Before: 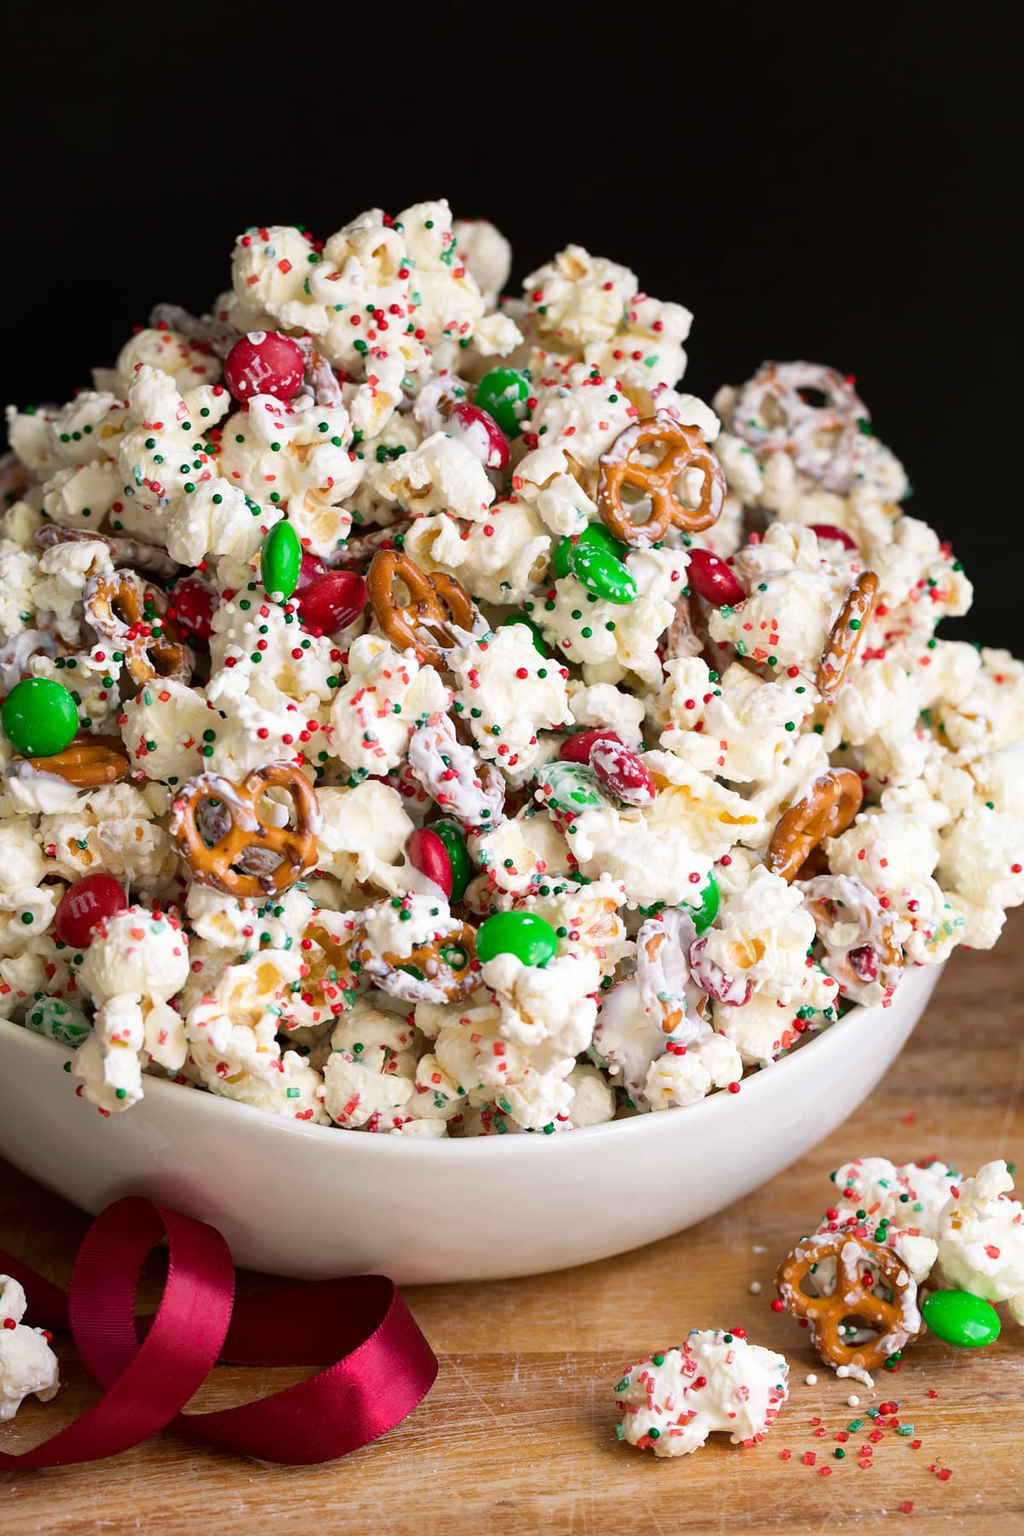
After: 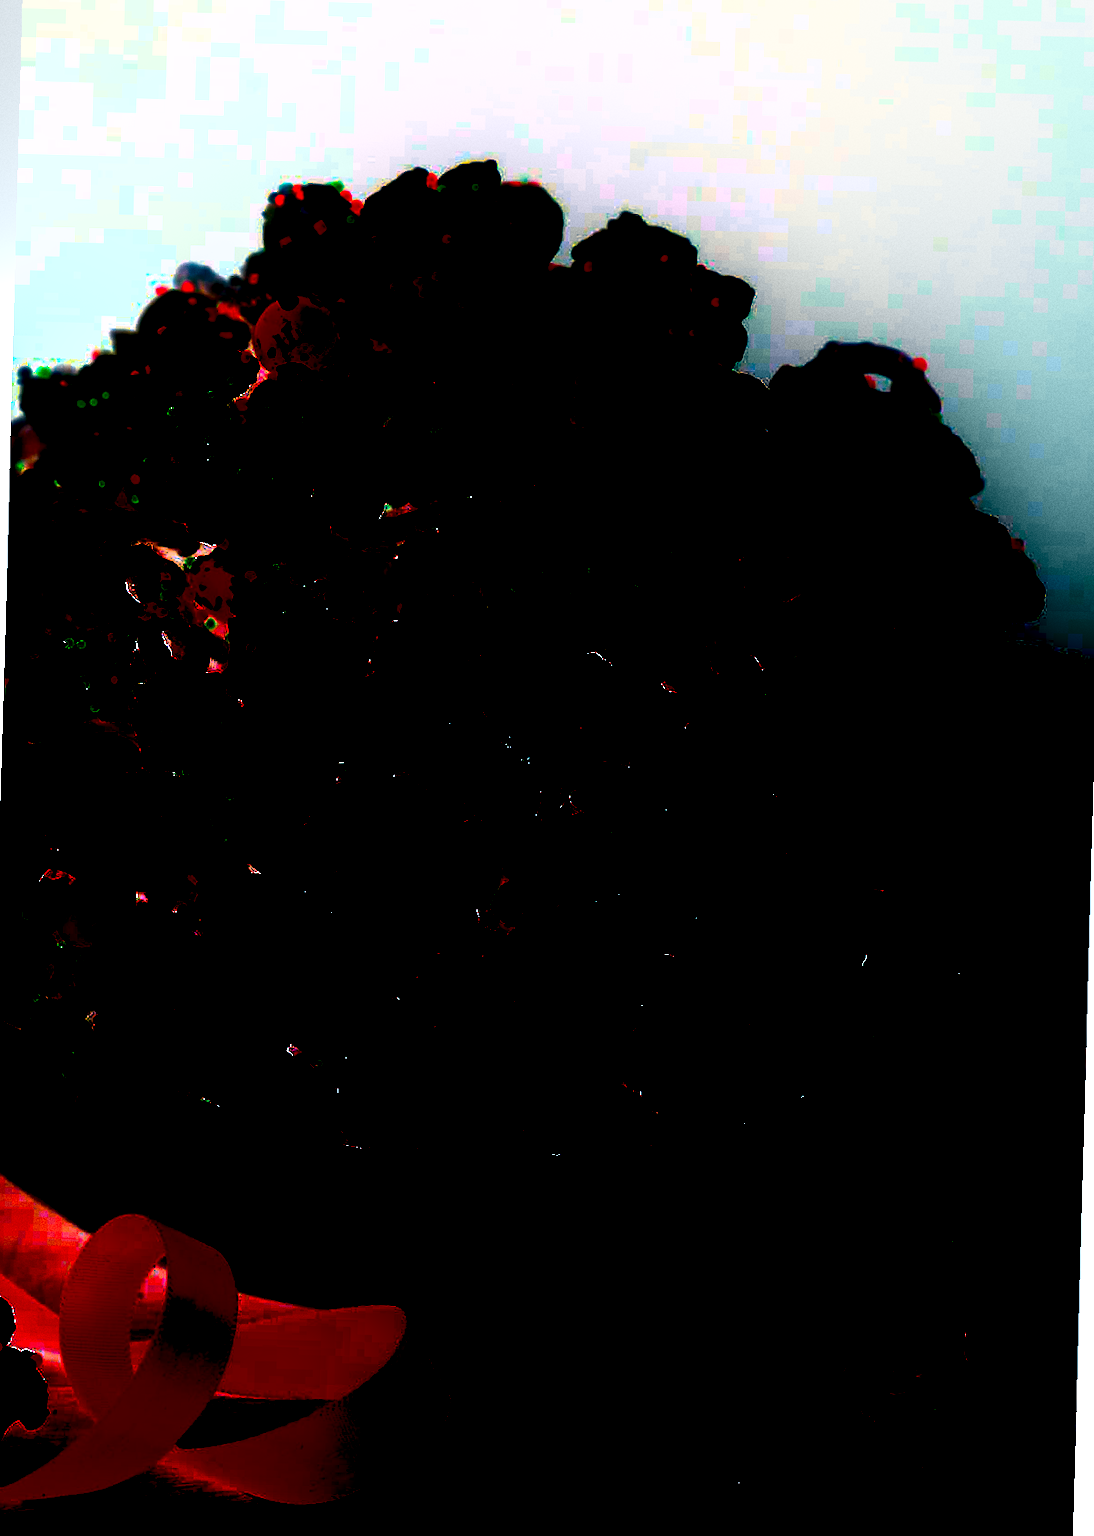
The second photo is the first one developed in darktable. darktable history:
rgb levels: levels [[0.027, 0.429, 0.996], [0, 0.5, 1], [0, 0.5, 1]]
rotate and perspective: rotation 1.57°, crop left 0.018, crop right 0.982, crop top 0.039, crop bottom 0.961
bloom: size 15%, threshold 97%, strength 7%
exposure: exposure 8 EV, compensate highlight preservation false
tone equalizer: -8 EV 2 EV, -7 EV 2 EV, -6 EV 2 EV, -5 EV 2 EV, -4 EV 2 EV, -3 EV 1.5 EV, -2 EV 1 EV, -1 EV 0.5 EV
grain: coarseness 0.09 ISO
local contrast: on, module defaults
color correction: highlights a* -10.69, highlights b* -19.19
